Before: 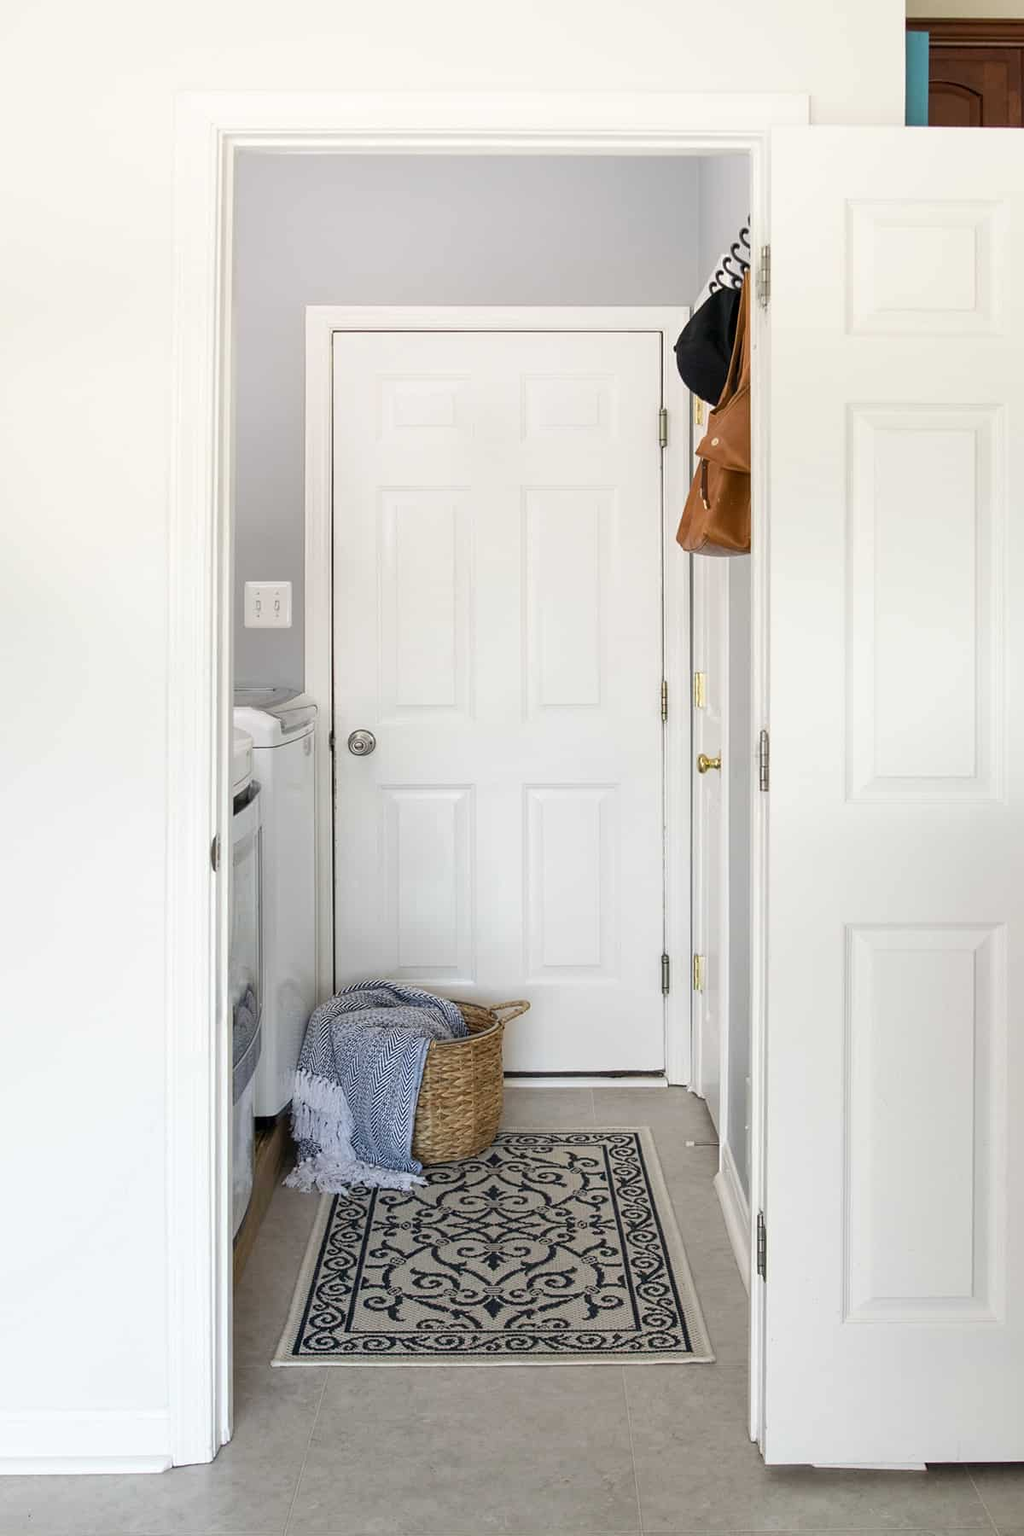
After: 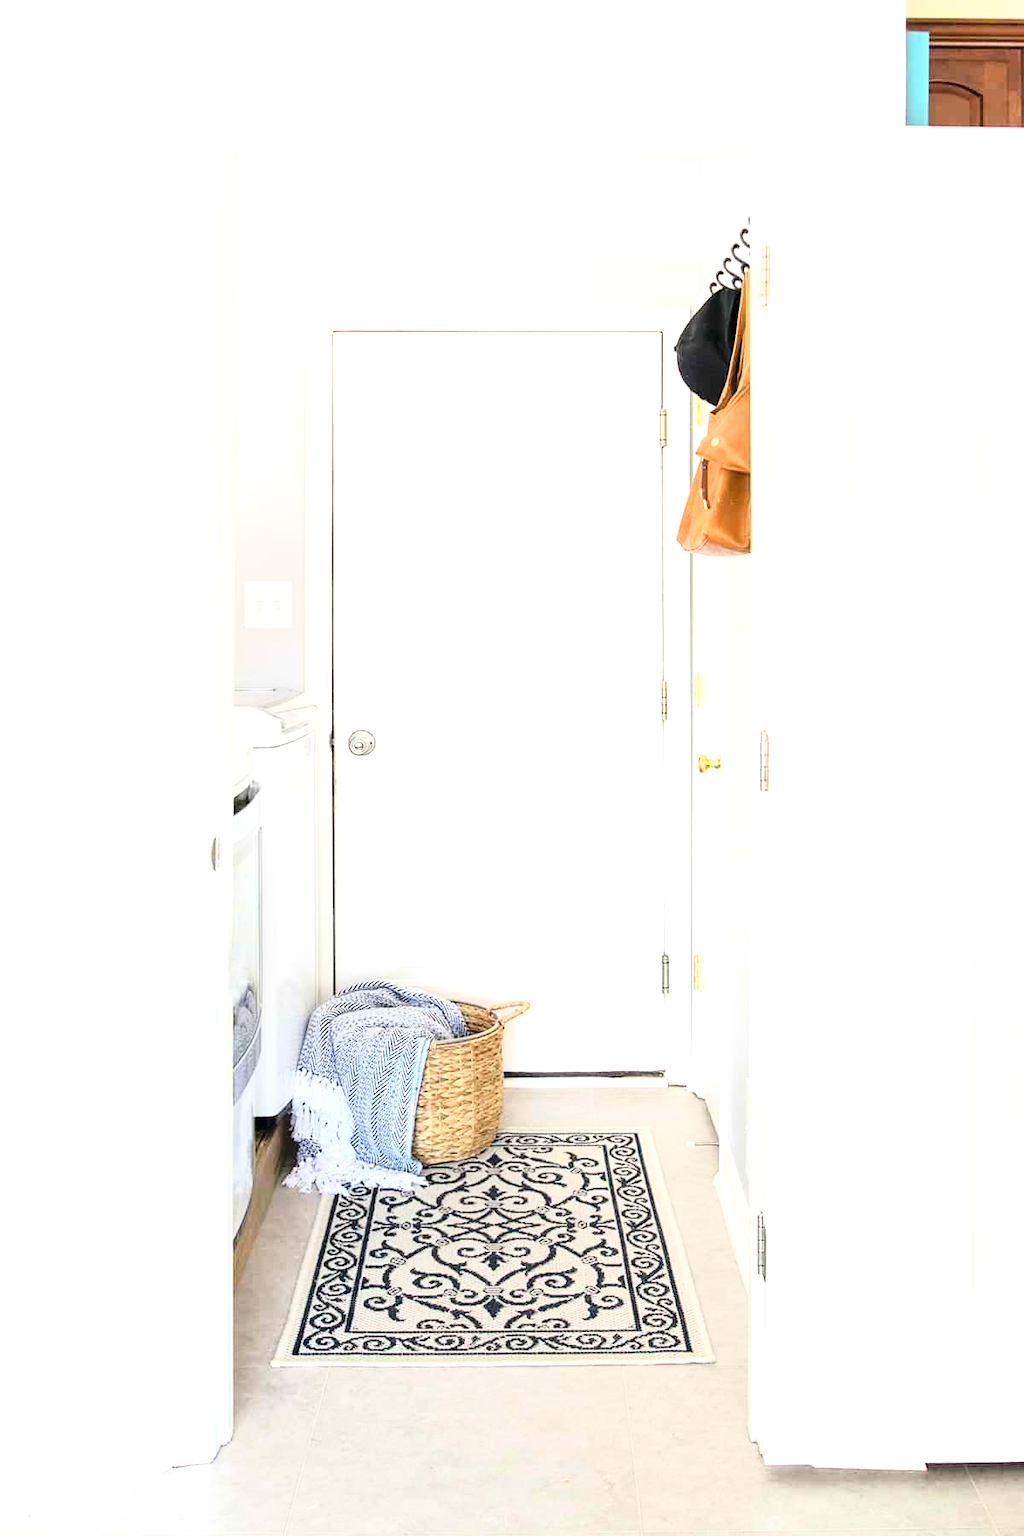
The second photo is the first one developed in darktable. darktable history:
base curve: curves: ch0 [(0, 0) (0.028, 0.03) (0.121, 0.232) (0.46, 0.748) (0.859, 0.968) (1, 1)]
exposure: black level correction 0, exposure 1.2 EV, compensate highlight preservation false
